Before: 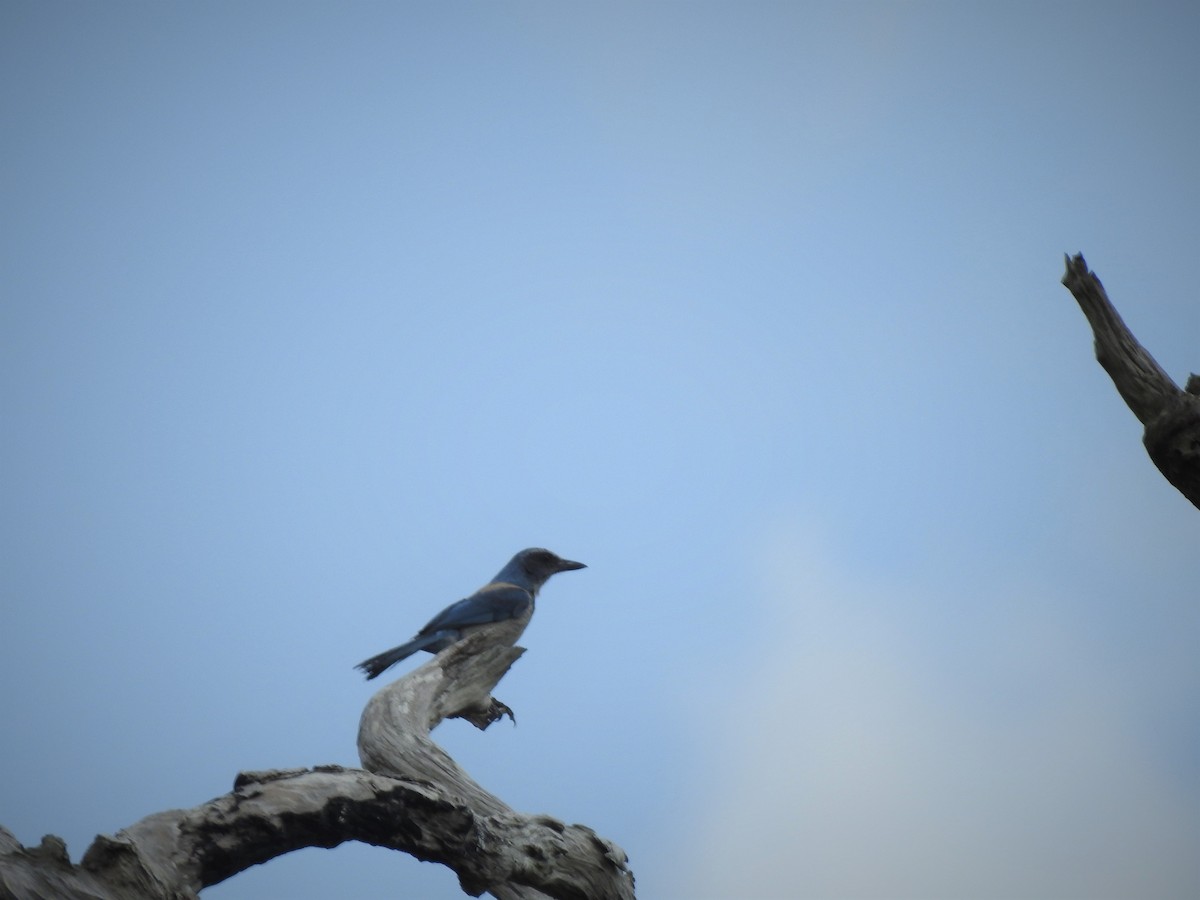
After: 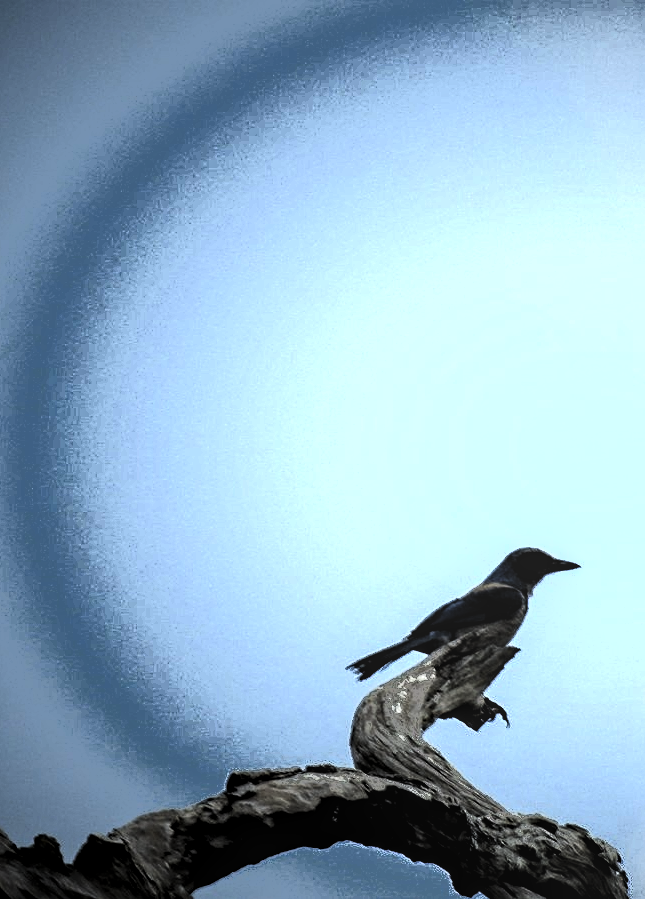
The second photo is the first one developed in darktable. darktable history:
haze removal: strength 0.29, distance 0.25, compatibility mode true, adaptive false
crop: left 0.587%, right 45.588%, bottom 0.086%
levels: levels [0.101, 0.578, 0.953]
fill light: exposure -0.73 EV, center 0.69, width 2.2
sharpen: on, module defaults
local contrast: on, module defaults
tone equalizer: -8 EV -1.08 EV, -7 EV -1.01 EV, -6 EV -0.867 EV, -5 EV -0.578 EV, -3 EV 0.578 EV, -2 EV 0.867 EV, -1 EV 1.01 EV, +0 EV 1.08 EV, edges refinement/feathering 500, mask exposure compensation -1.57 EV, preserve details no
